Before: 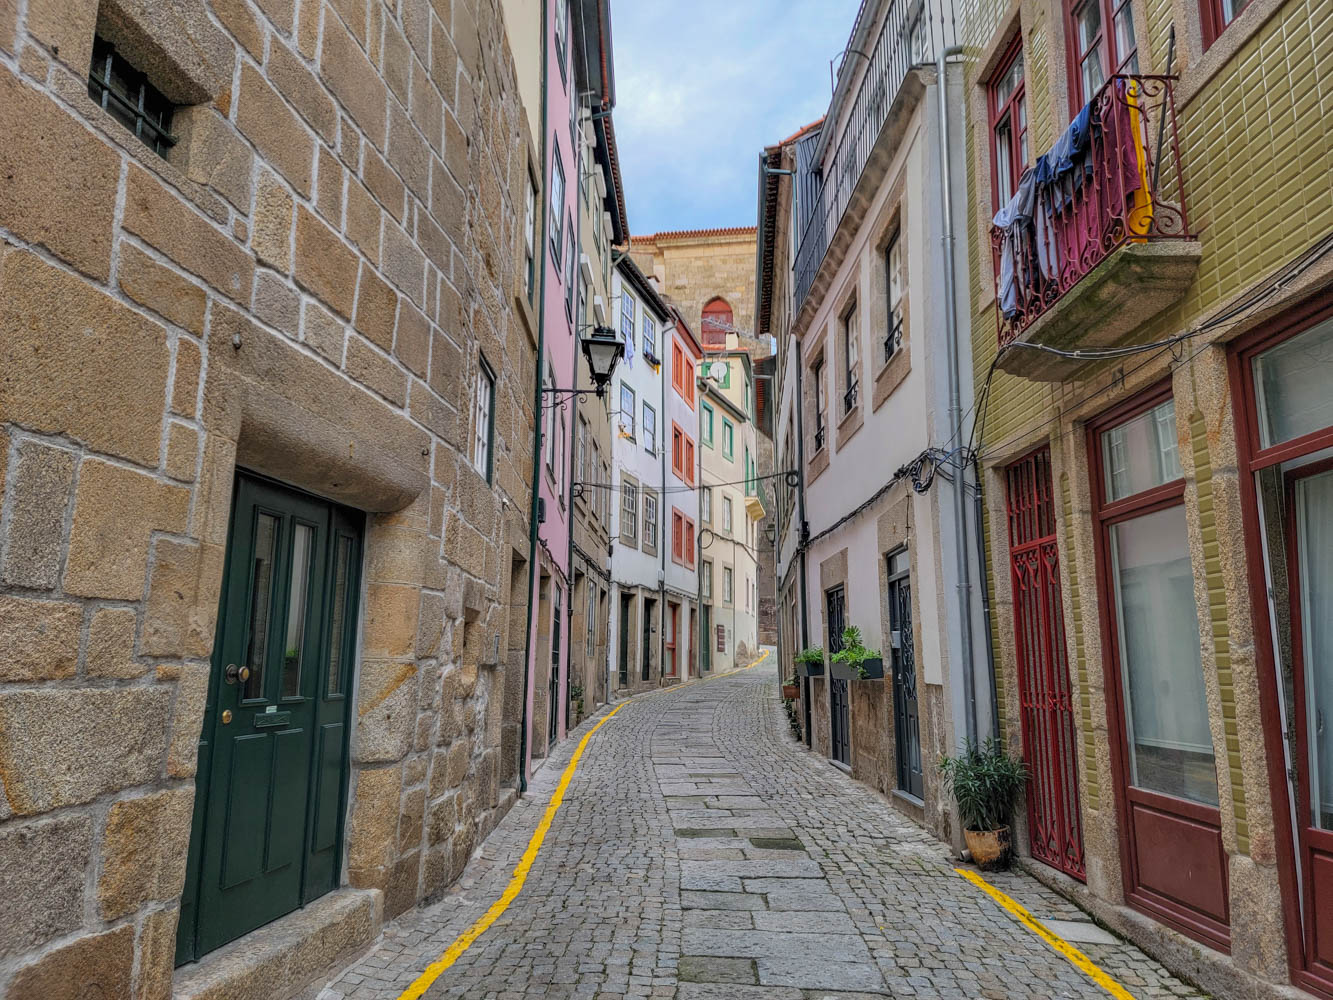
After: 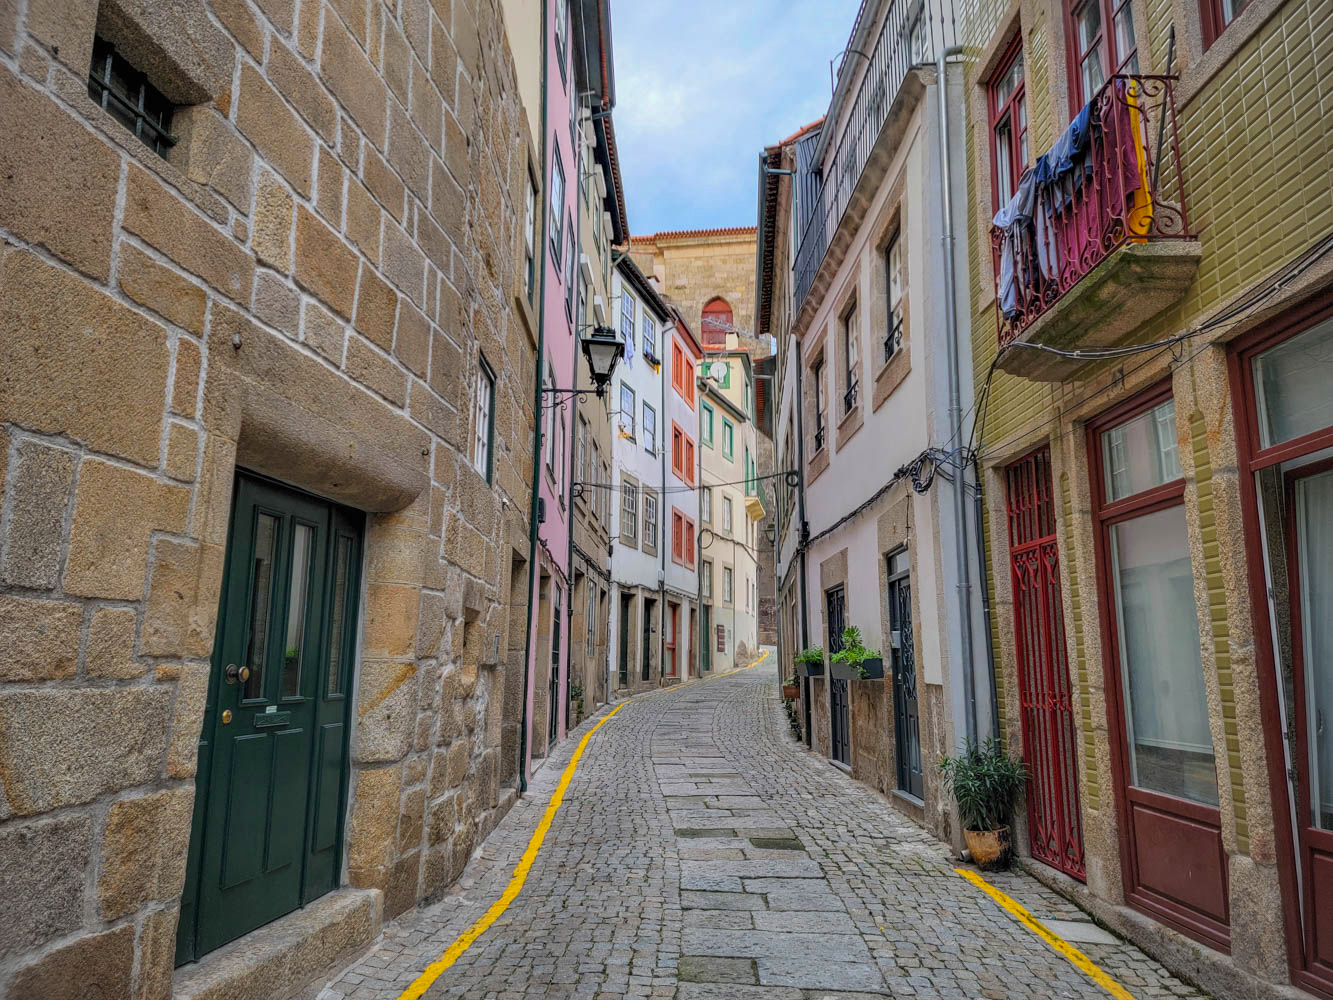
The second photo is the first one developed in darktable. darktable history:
color balance: output saturation 110%
vignetting: fall-off radius 60.92%
